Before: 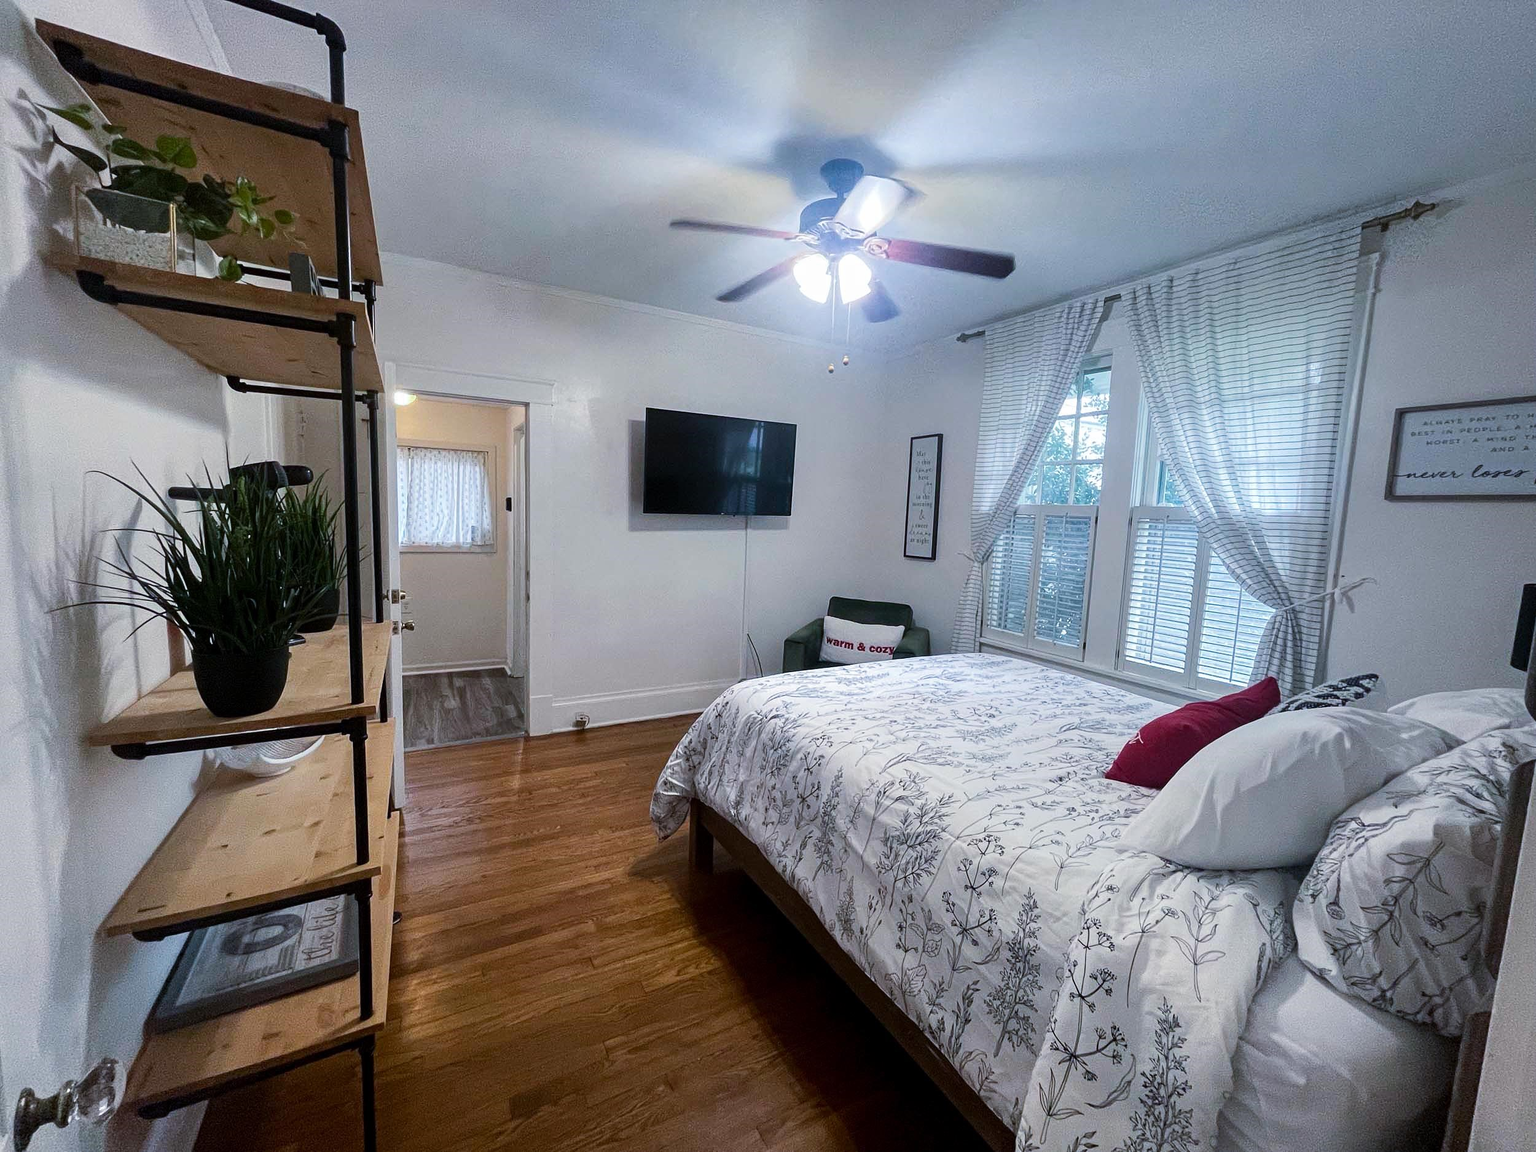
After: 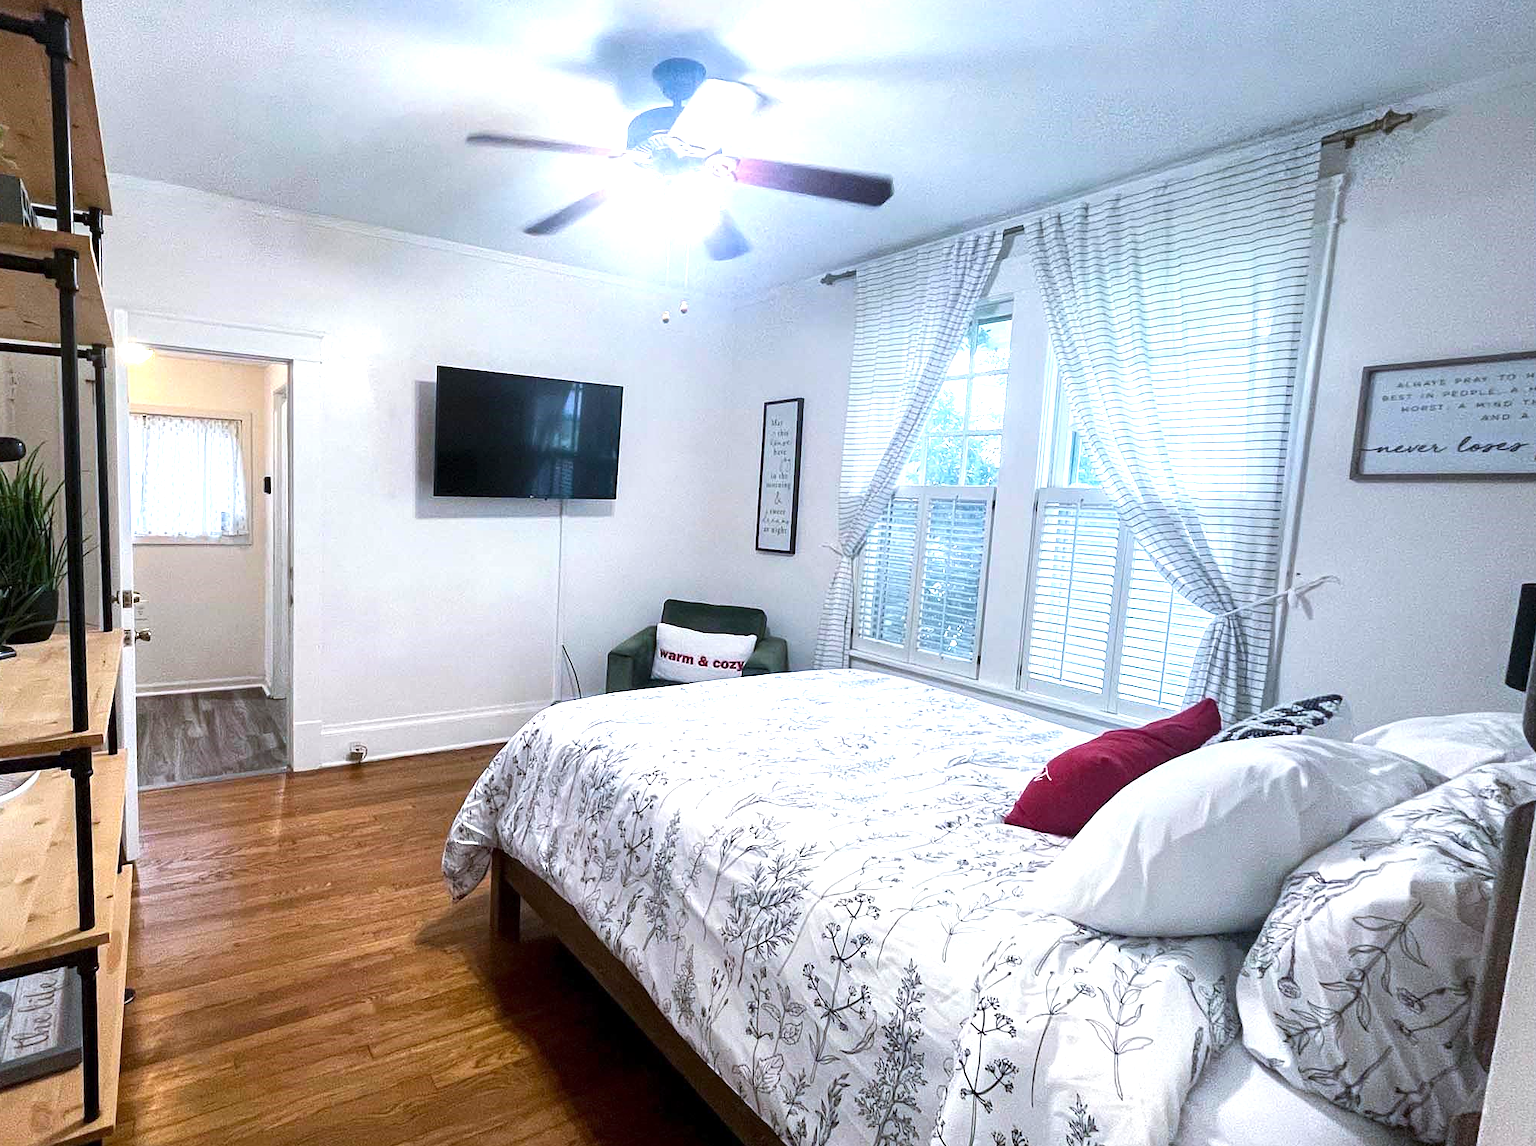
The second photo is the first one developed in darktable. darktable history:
crop: left 19.051%, top 9.733%, right 0.001%, bottom 9.732%
exposure: exposure 1 EV, compensate exposure bias true, compensate highlight preservation false
